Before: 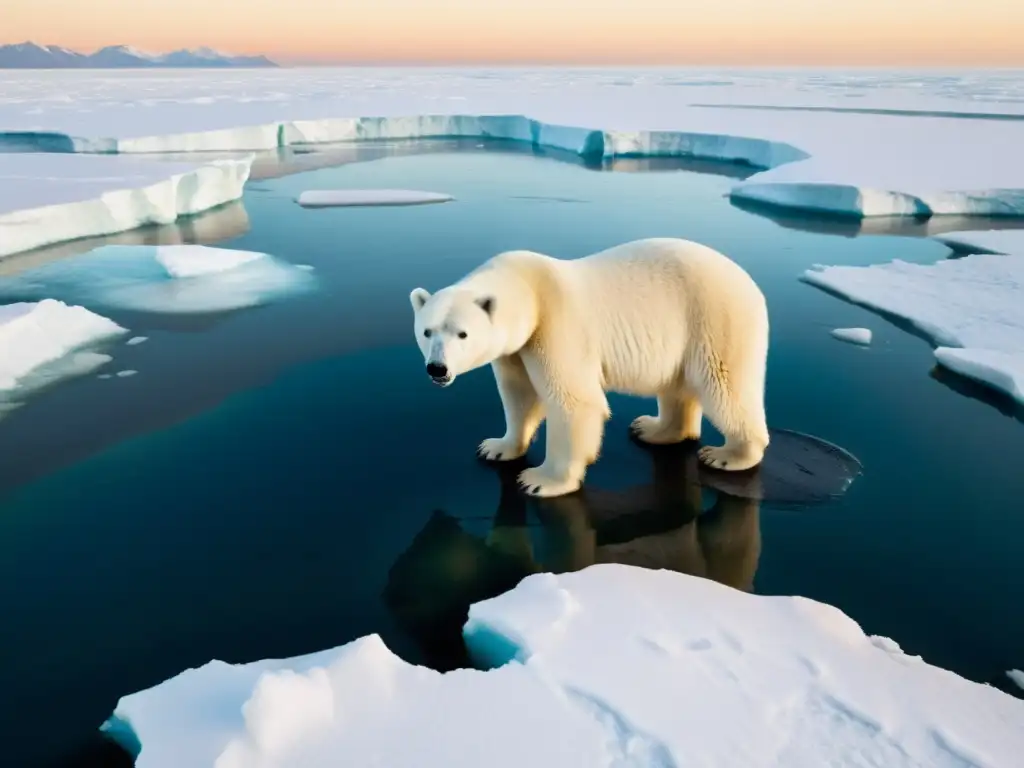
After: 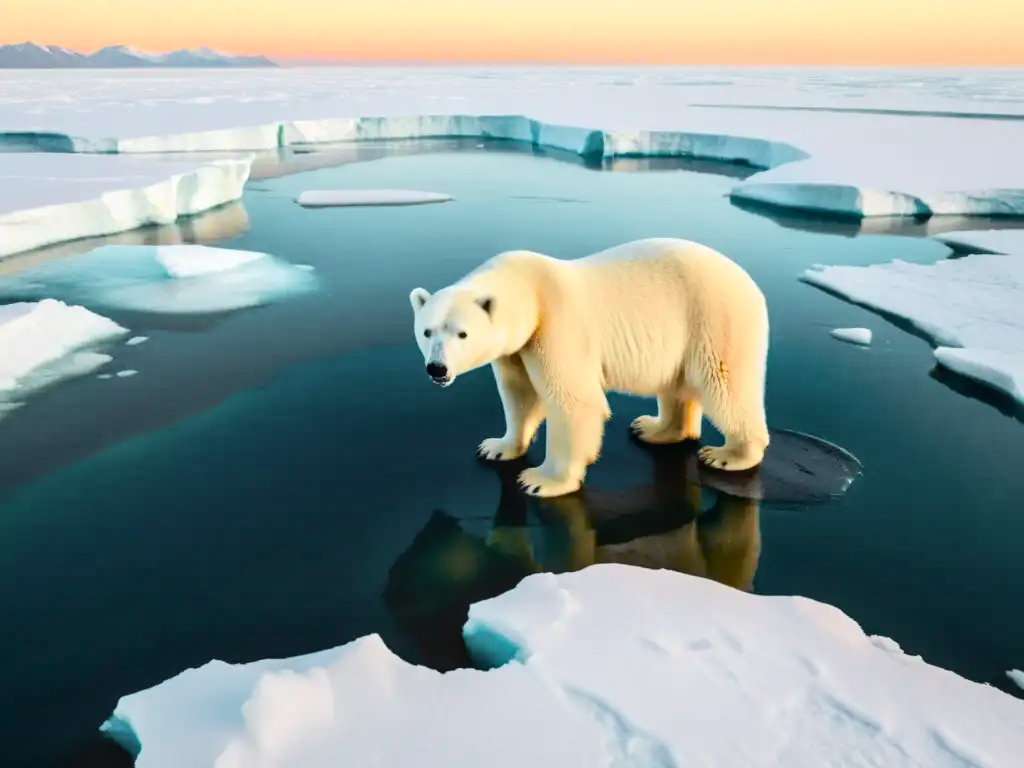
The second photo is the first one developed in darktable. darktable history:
exposure: black level correction 0.001, exposure 0.5 EV, compensate exposure bias true, compensate highlight preservation false
tone curve: curves: ch0 [(0, 0.018) (0.036, 0.038) (0.15, 0.131) (0.27, 0.247) (0.545, 0.561) (0.761, 0.761) (1, 0.919)]; ch1 [(0, 0) (0.179, 0.173) (0.322, 0.32) (0.429, 0.431) (0.502, 0.5) (0.519, 0.522) (0.562, 0.588) (0.625, 0.67) (0.711, 0.745) (1, 1)]; ch2 [(0, 0) (0.29, 0.295) (0.404, 0.436) (0.497, 0.499) (0.521, 0.523) (0.561, 0.605) (0.657, 0.655) (0.712, 0.764) (1, 1)], color space Lab, independent channels, preserve colors none
local contrast: detail 130%
